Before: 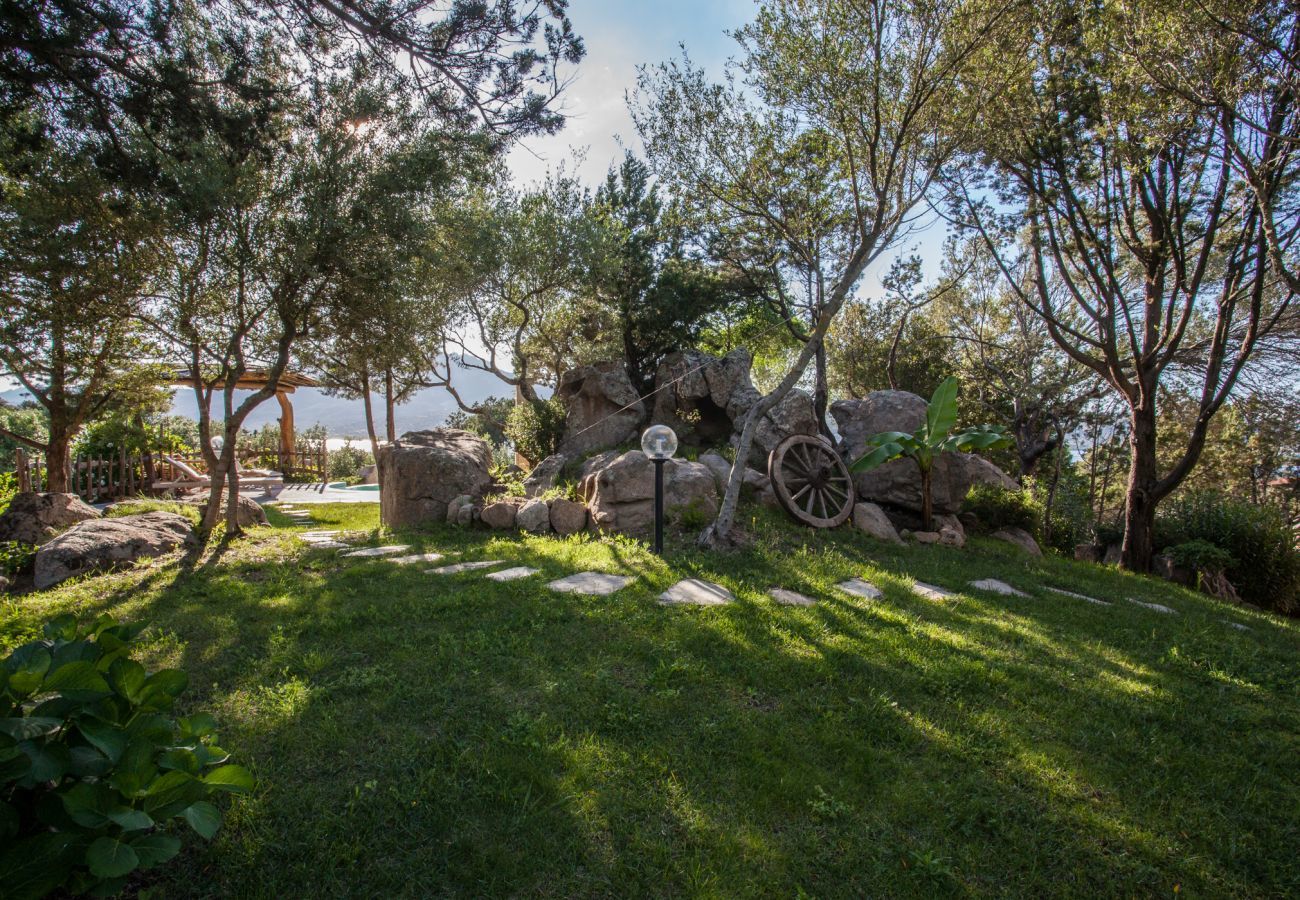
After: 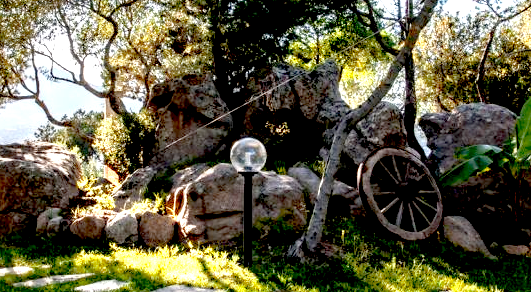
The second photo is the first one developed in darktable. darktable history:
exposure: black level correction 0.036, exposure 0.904 EV, compensate highlight preservation false
color zones: curves: ch0 [(0.018, 0.548) (0.224, 0.64) (0.425, 0.447) (0.675, 0.575) (0.732, 0.579)]; ch1 [(0.066, 0.487) (0.25, 0.5) (0.404, 0.43) (0.75, 0.421) (0.956, 0.421)]; ch2 [(0.044, 0.561) (0.215, 0.465) (0.399, 0.544) (0.465, 0.548) (0.614, 0.447) (0.724, 0.43) (0.882, 0.623) (0.956, 0.632)]
crop: left 31.665%, top 31.943%, right 27.455%, bottom 35.524%
